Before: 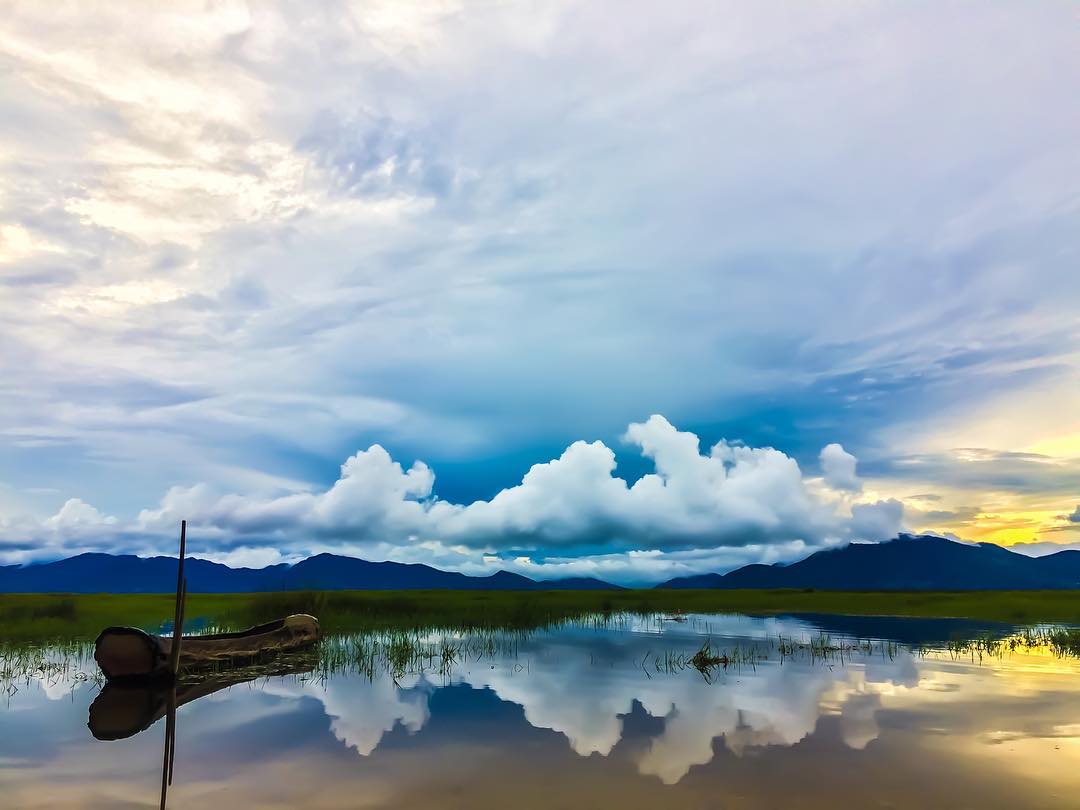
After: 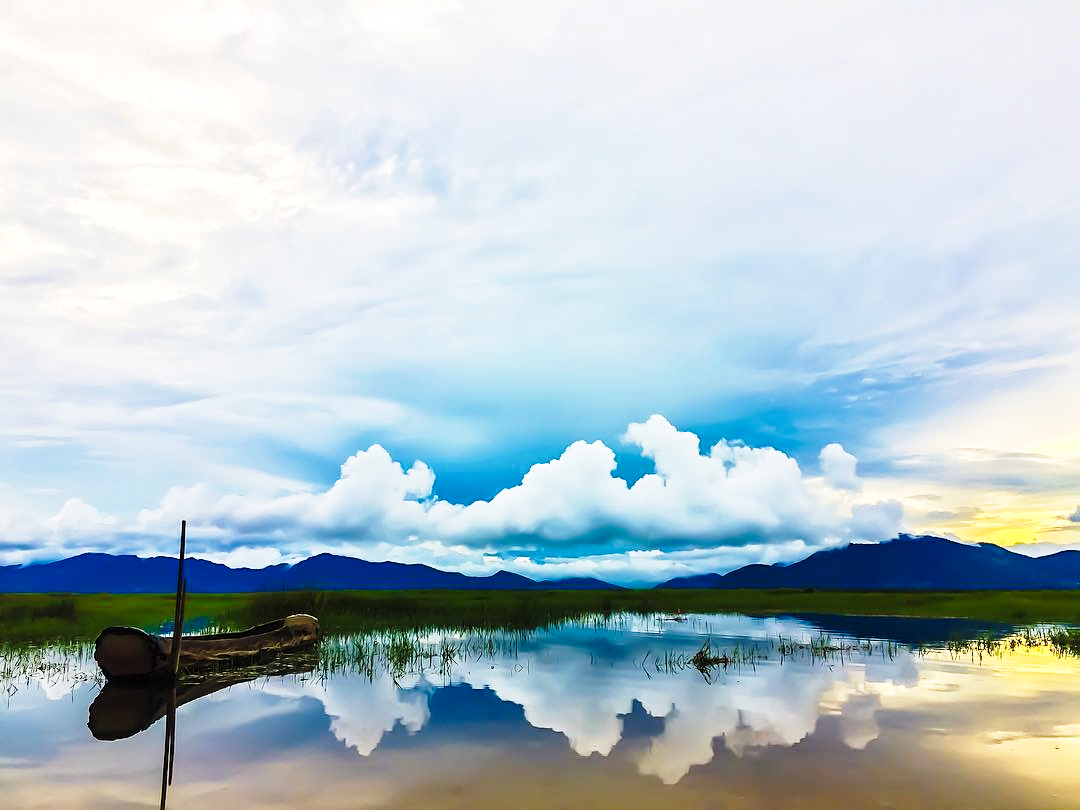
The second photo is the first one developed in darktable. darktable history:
base curve: curves: ch0 [(0, 0) (0.028, 0.03) (0.121, 0.232) (0.46, 0.748) (0.859, 0.968) (1, 1)], preserve colors none
sharpen: amount 0.206
